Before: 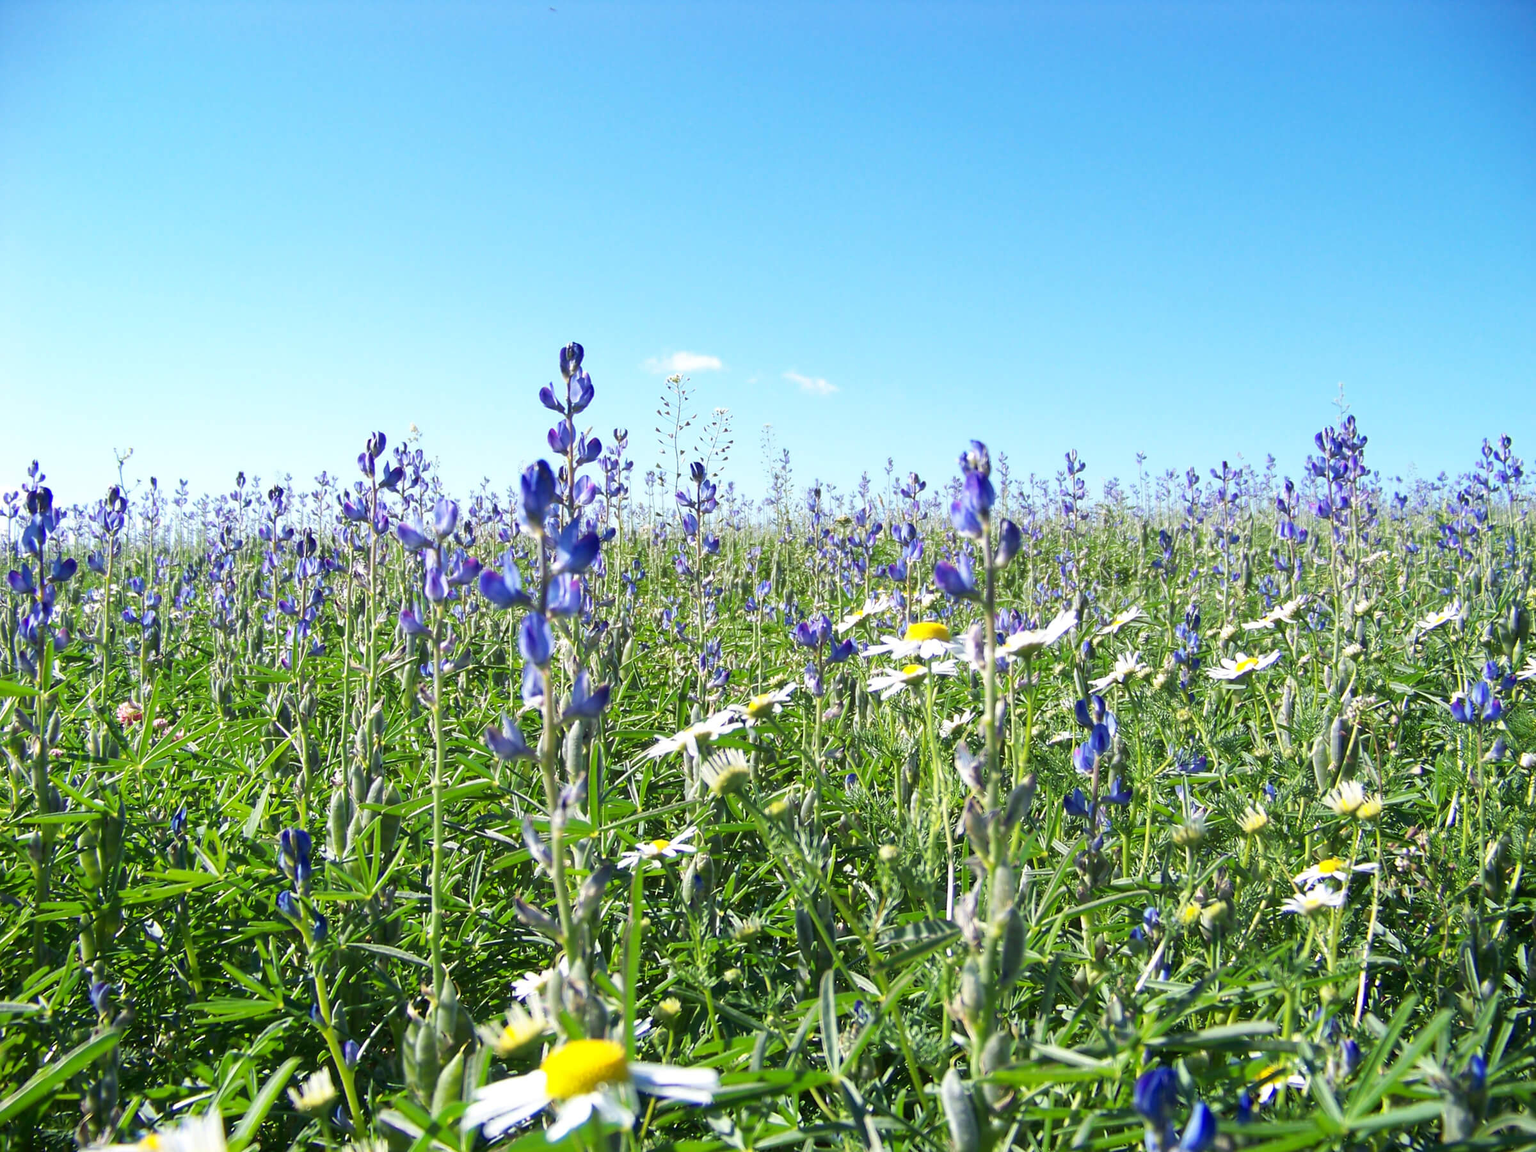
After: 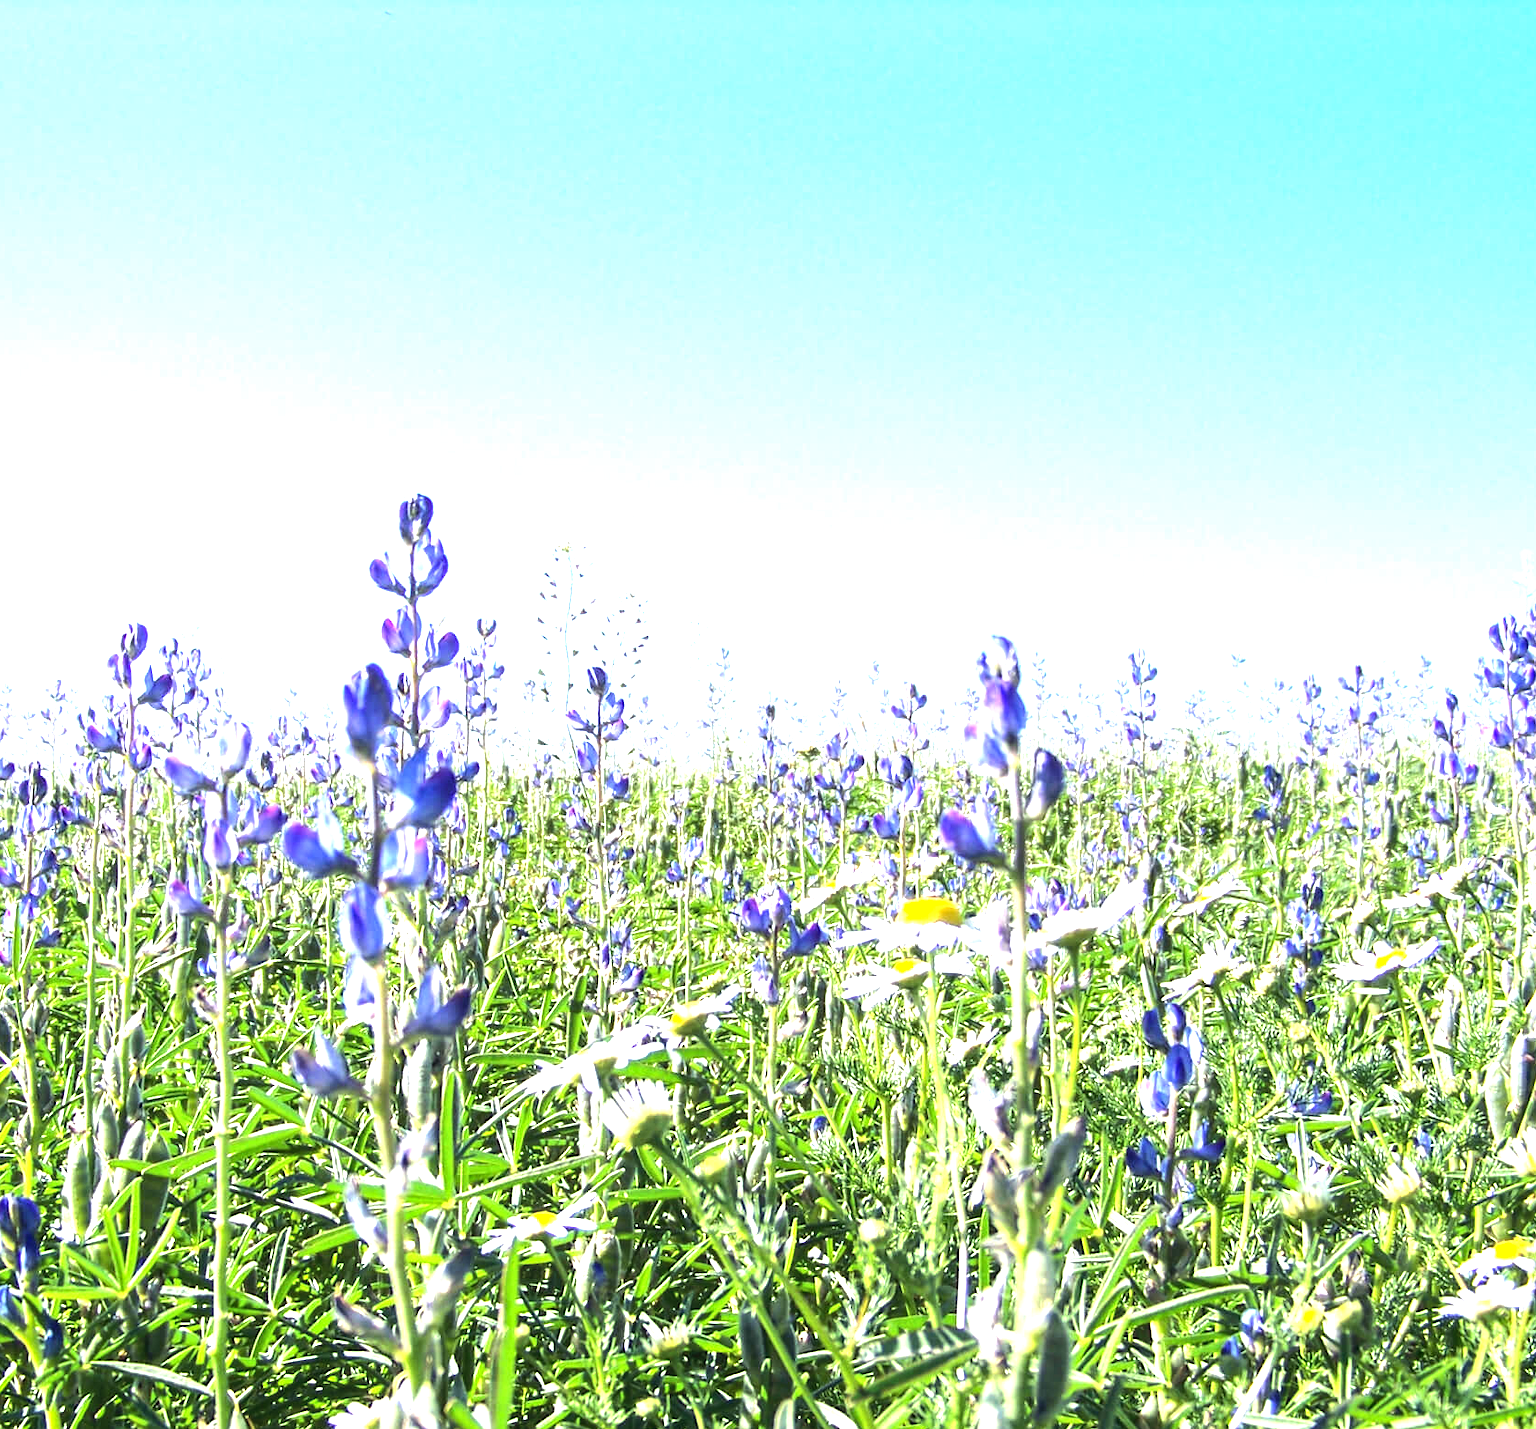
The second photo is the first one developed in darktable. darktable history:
crop: left 18.479%, right 12.2%, bottom 13.971%
local contrast: on, module defaults
tone equalizer: -8 EV -0.75 EV, -7 EV -0.7 EV, -6 EV -0.6 EV, -5 EV -0.4 EV, -3 EV 0.4 EV, -2 EV 0.6 EV, -1 EV 0.7 EV, +0 EV 0.75 EV, edges refinement/feathering 500, mask exposure compensation -1.57 EV, preserve details no
exposure: black level correction 0, exposure 0.7 EV, compensate exposure bias true, compensate highlight preservation false
